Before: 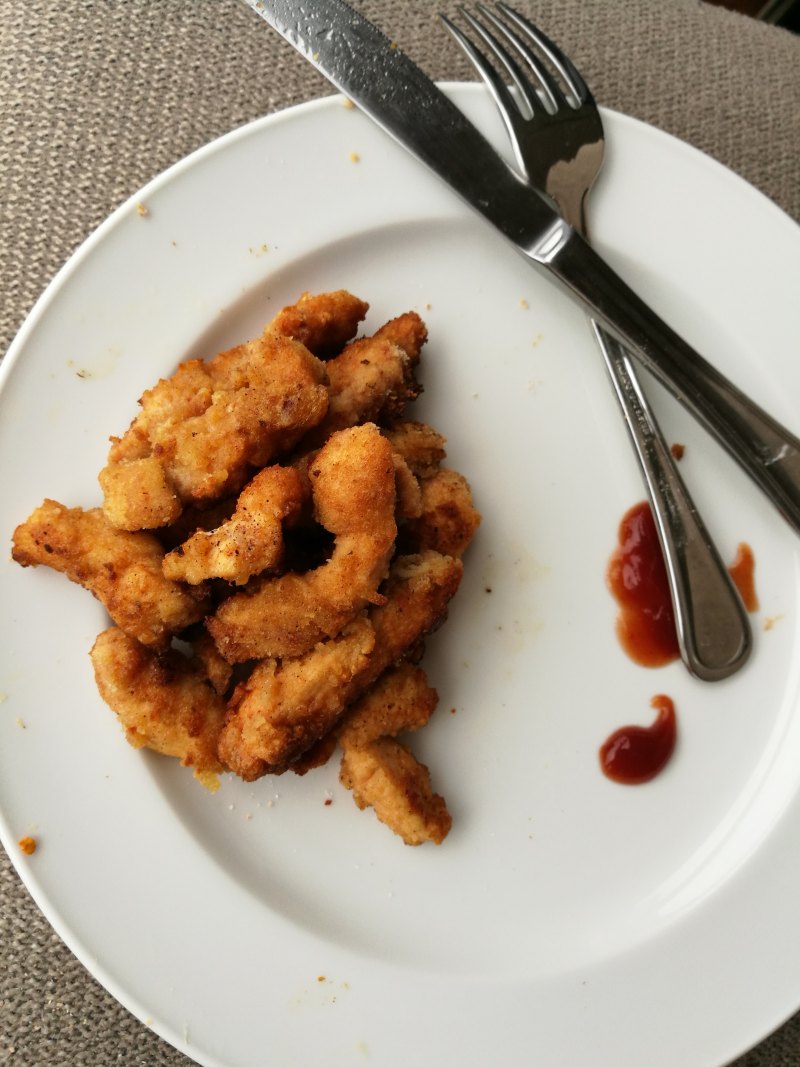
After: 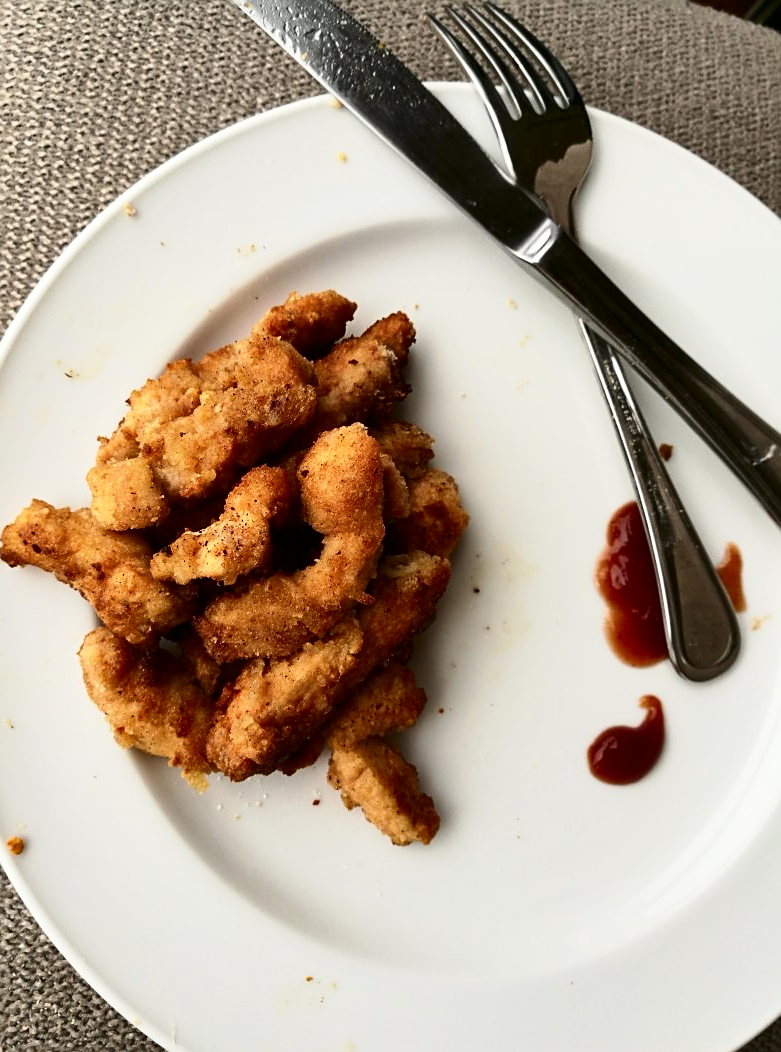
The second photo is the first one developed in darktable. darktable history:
contrast brightness saturation: contrast 0.281
crop and rotate: left 1.537%, right 0.759%, bottom 1.389%
shadows and highlights: shadows 36.16, highlights -28.08, soften with gaussian
sharpen: on, module defaults
